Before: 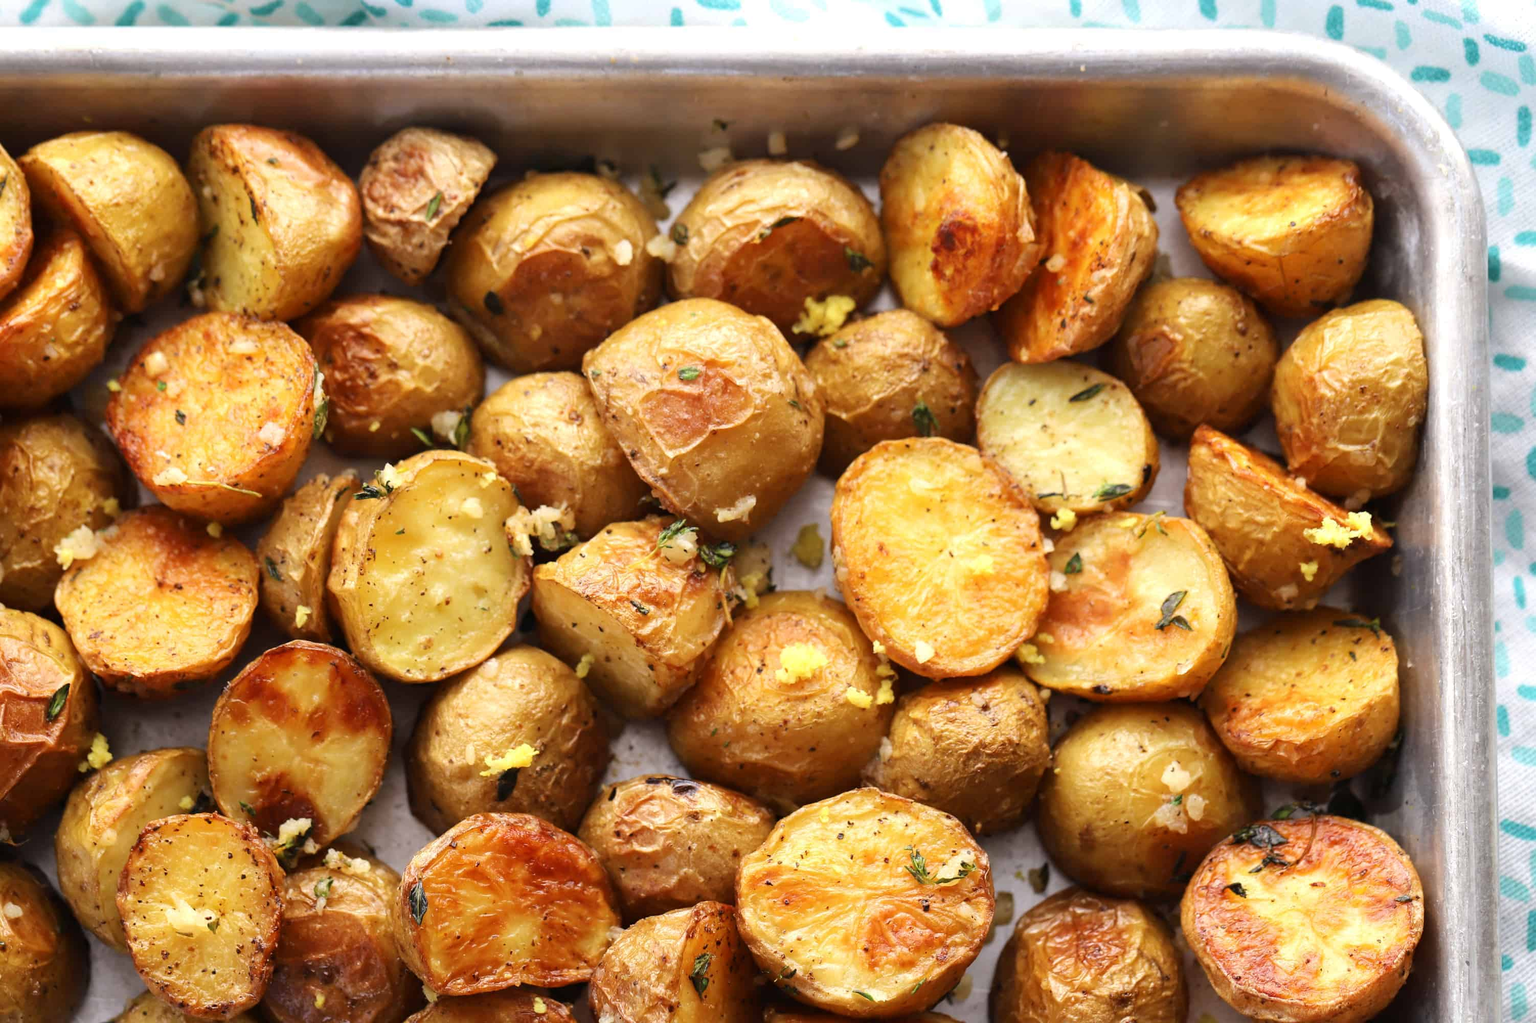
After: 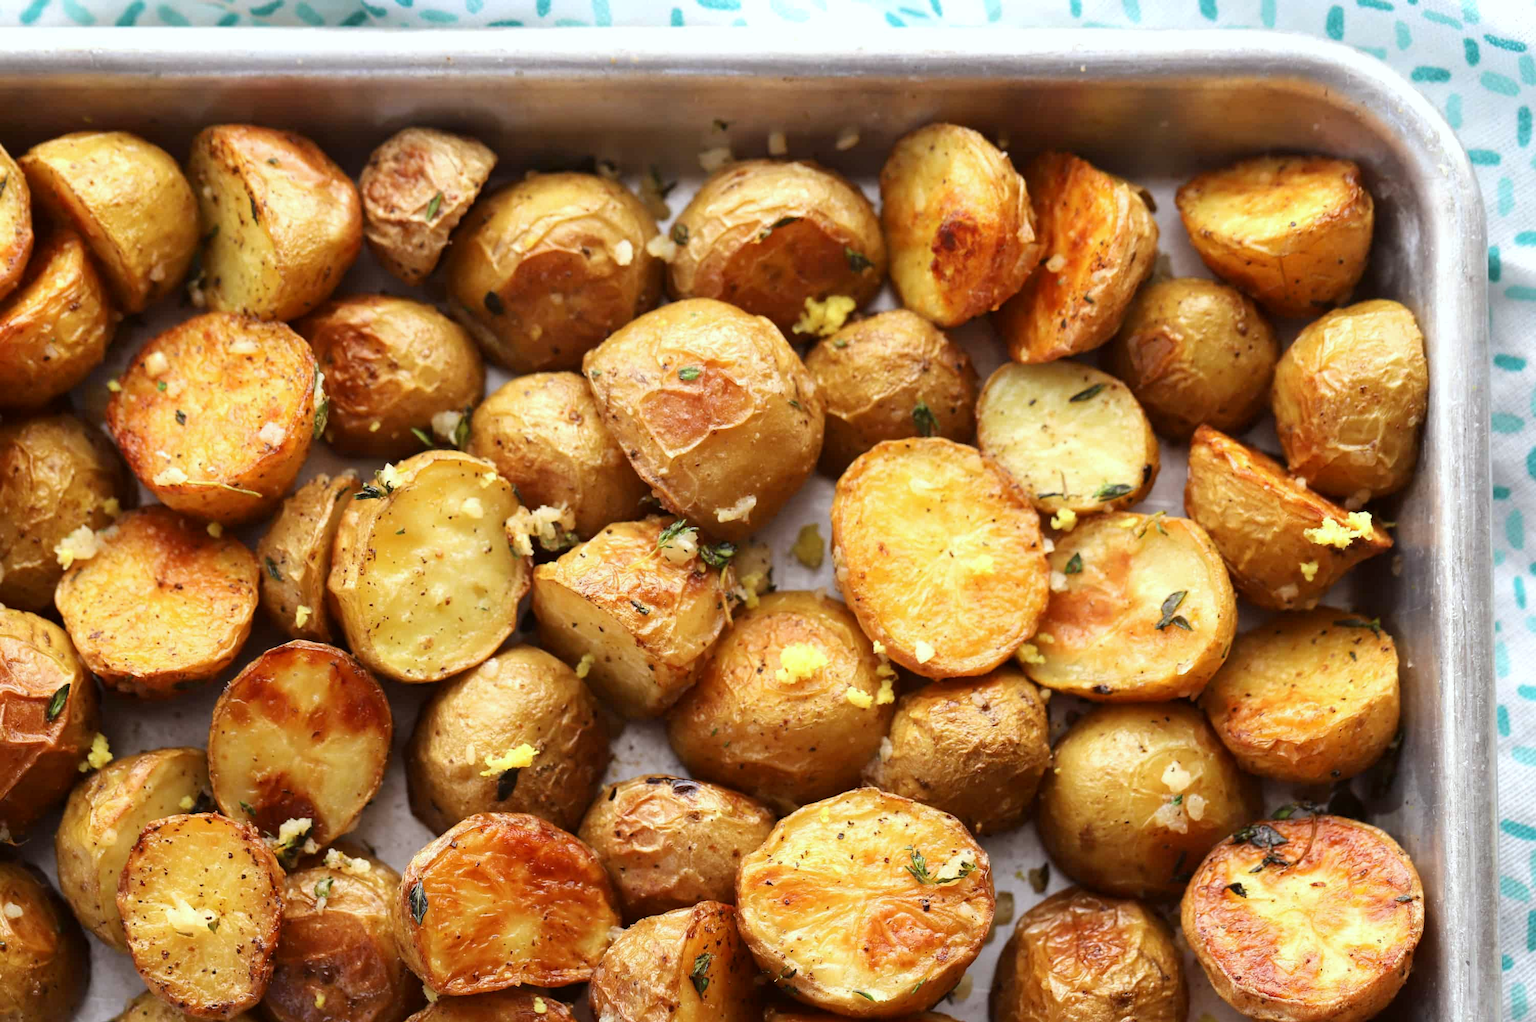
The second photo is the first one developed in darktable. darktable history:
white balance: emerald 1
color correction: highlights a* -2.73, highlights b* -2.09, shadows a* 2.41, shadows b* 2.73
